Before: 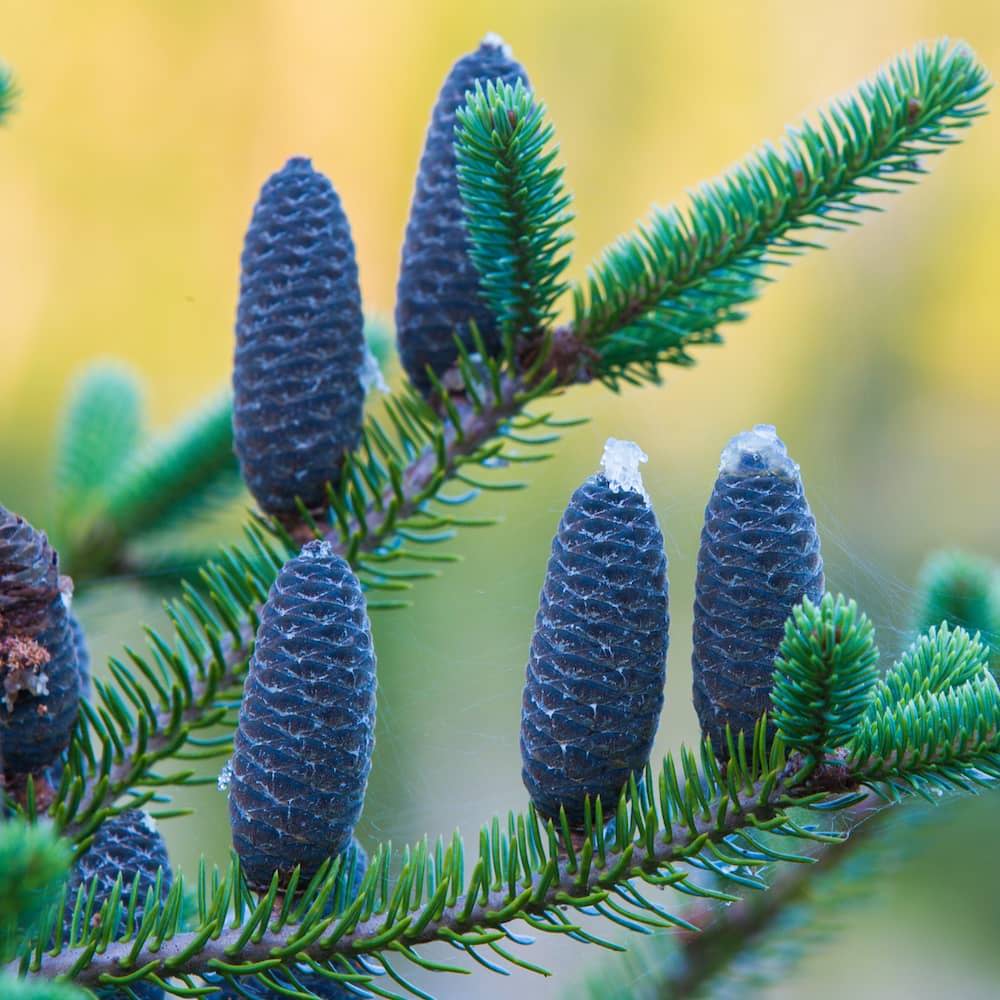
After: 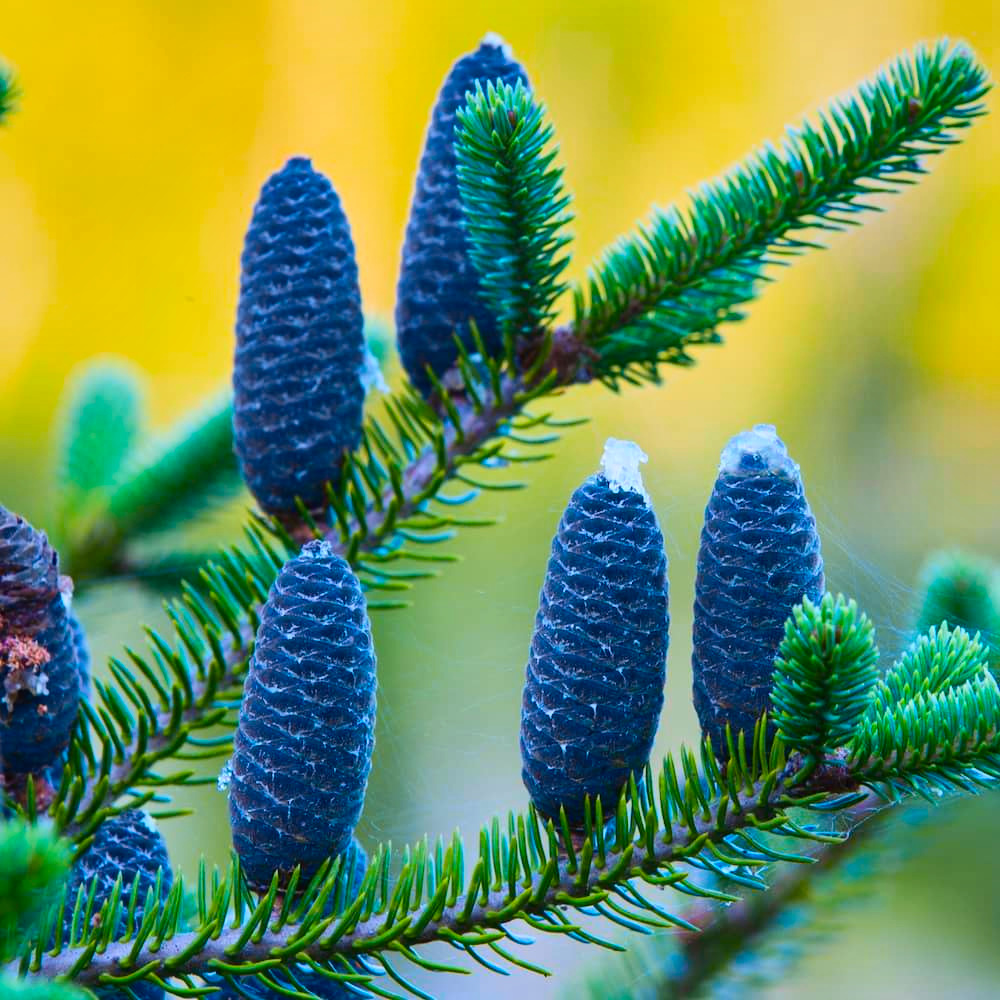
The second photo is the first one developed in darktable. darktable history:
shadows and highlights: soften with gaussian
tone curve: curves: ch0 [(0, 0.011) (0.139, 0.106) (0.295, 0.271) (0.499, 0.523) (0.739, 0.782) (0.857, 0.879) (1, 0.967)]; ch1 [(0, 0) (0.272, 0.249) (0.388, 0.385) (0.469, 0.456) (0.495, 0.497) (0.524, 0.518) (0.602, 0.623) (0.725, 0.779) (1, 1)]; ch2 [(0, 0) (0.125, 0.089) (0.353, 0.329) (0.443, 0.408) (0.502, 0.499) (0.548, 0.549) (0.608, 0.635) (1, 1)], color space Lab, independent channels, preserve colors none
color balance rgb: perceptual saturation grading › global saturation 19.904%, global vibrance 20%
